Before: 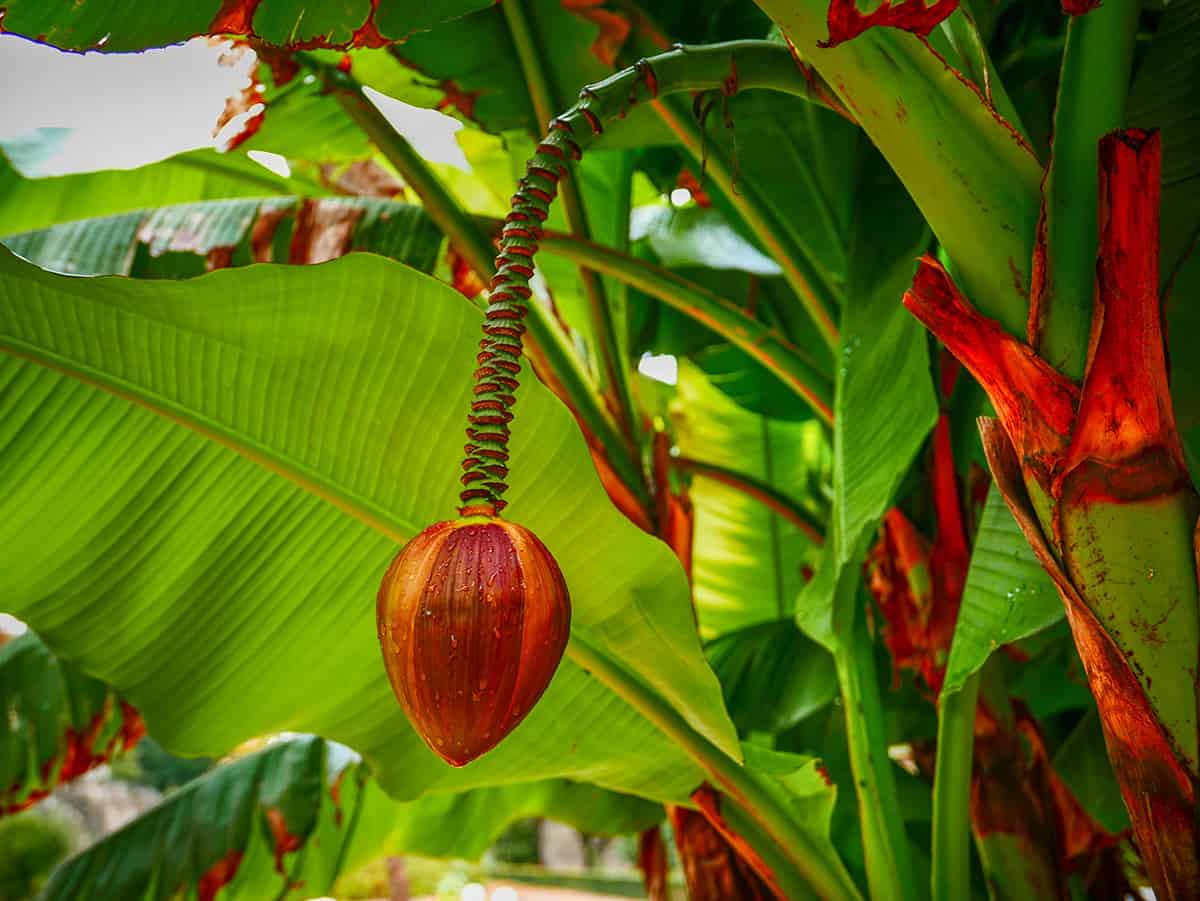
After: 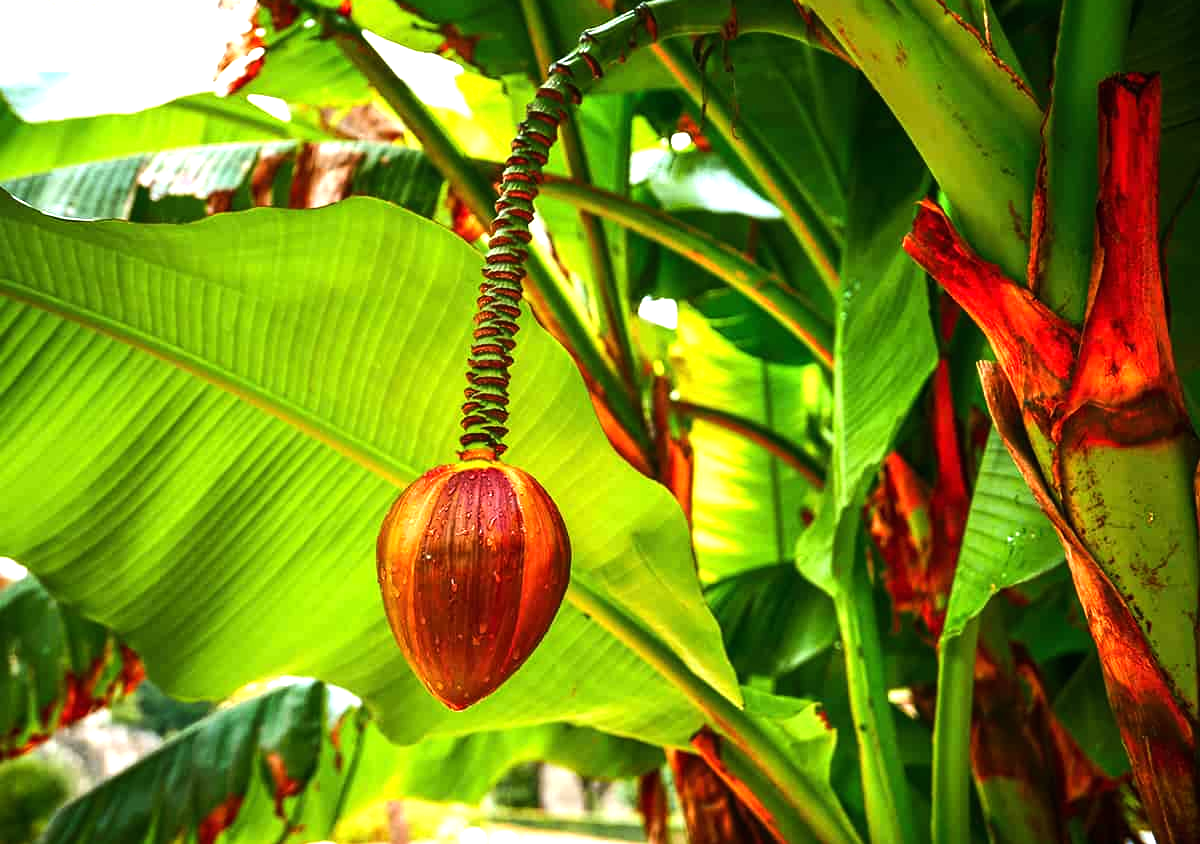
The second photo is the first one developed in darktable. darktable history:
tone equalizer: -8 EV -0.75 EV, -7 EV -0.7 EV, -6 EV -0.6 EV, -5 EV -0.4 EV, -3 EV 0.4 EV, -2 EV 0.6 EV, -1 EV 0.7 EV, +0 EV 0.75 EV, edges refinement/feathering 500, mask exposure compensation -1.57 EV, preserve details no
crop and rotate: top 6.25%
exposure: black level correction 0, exposure 0.5 EV, compensate exposure bias true, compensate highlight preservation false
